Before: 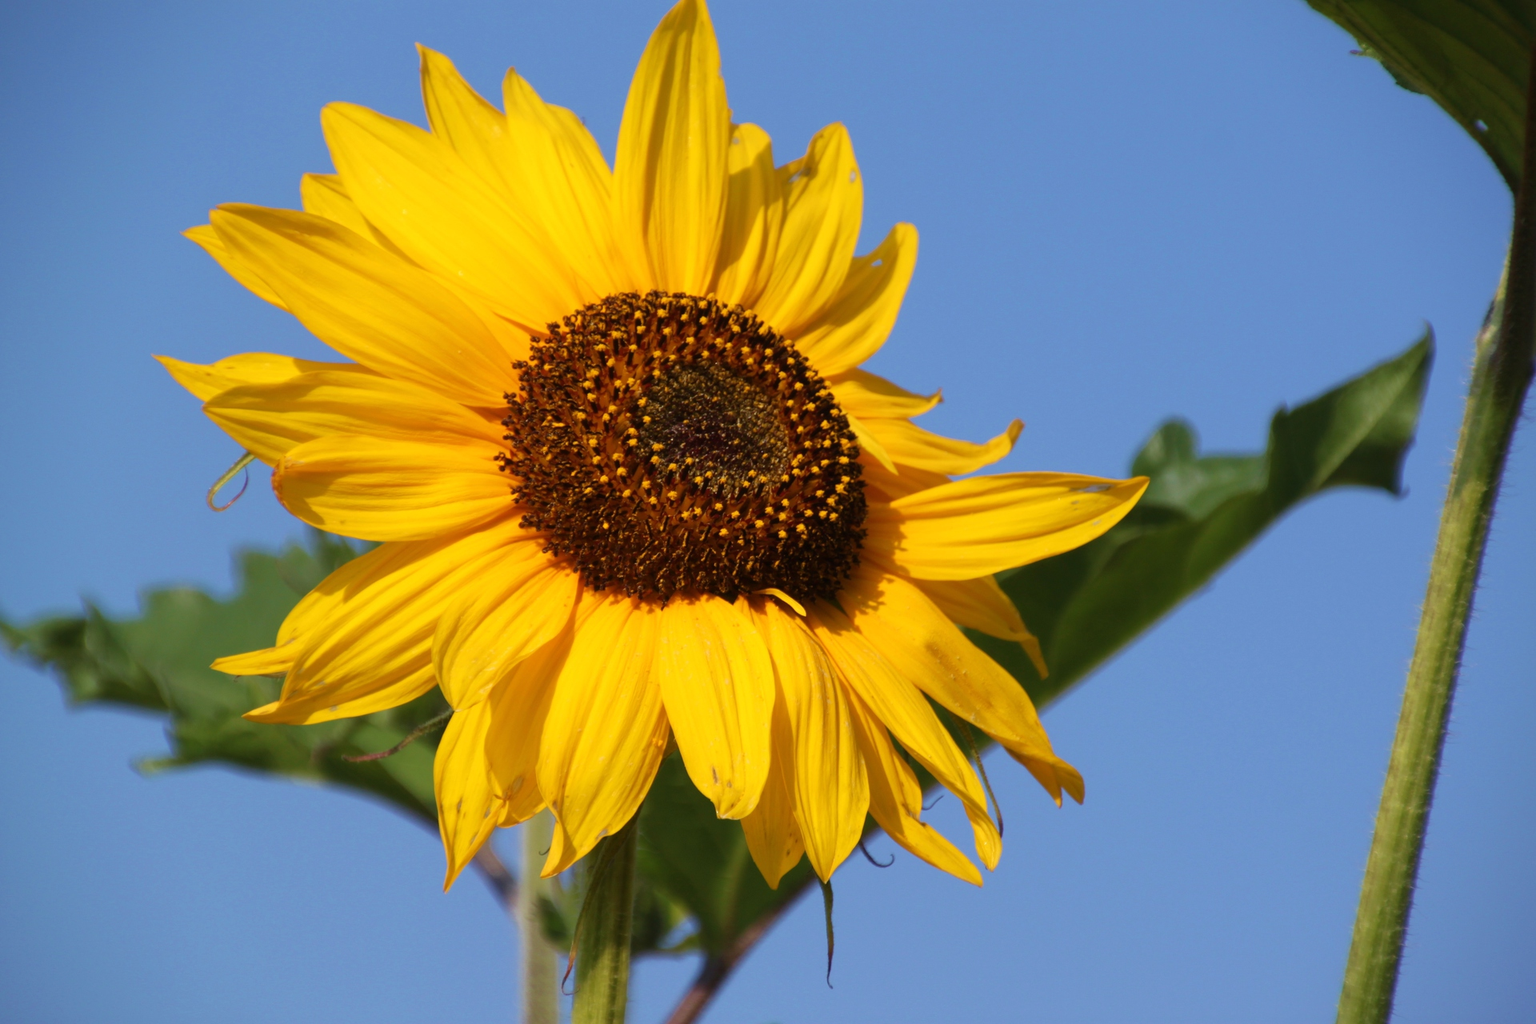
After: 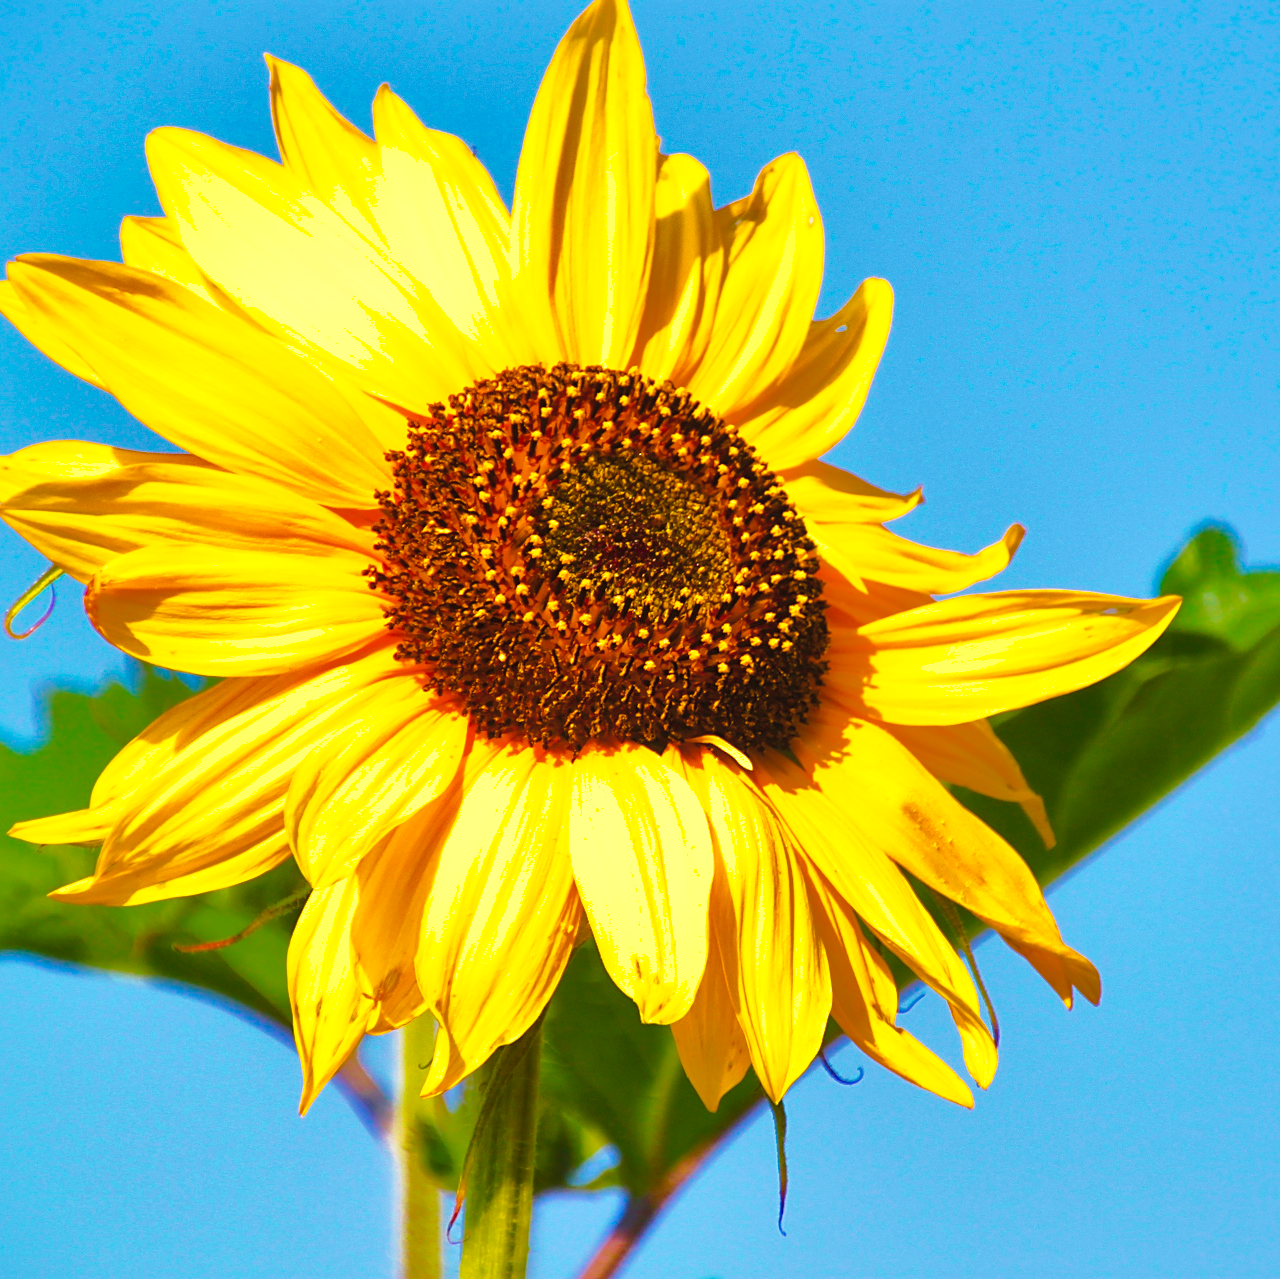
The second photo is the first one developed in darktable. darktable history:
shadows and highlights: shadows 40.33, highlights -59.95, highlights color adjustment 56.12%
color balance rgb: highlights gain › luminance 5.548%, highlights gain › chroma 2.605%, highlights gain › hue 92.13°, linear chroma grading › global chroma 41.979%, perceptual saturation grading › global saturation 30.982%, global vibrance 20%
local contrast: mode bilateral grid, contrast 20, coarseness 51, detail 119%, midtone range 0.2
sharpen: on, module defaults
tone curve: curves: ch0 [(0.003, 0.029) (0.202, 0.232) (0.46, 0.56) (0.611, 0.739) (0.843, 0.941) (1, 0.99)]; ch1 [(0, 0) (0.35, 0.356) (0.45, 0.453) (0.508, 0.515) (0.617, 0.601) (1, 1)]; ch2 [(0, 0) (0.456, 0.469) (0.5, 0.5) (0.556, 0.566) (0.635, 0.642) (1, 1)], preserve colors none
exposure: black level correction 0, exposure 0.693 EV, compensate exposure bias true, compensate highlight preservation false
crop and rotate: left 13.328%, right 19.961%
